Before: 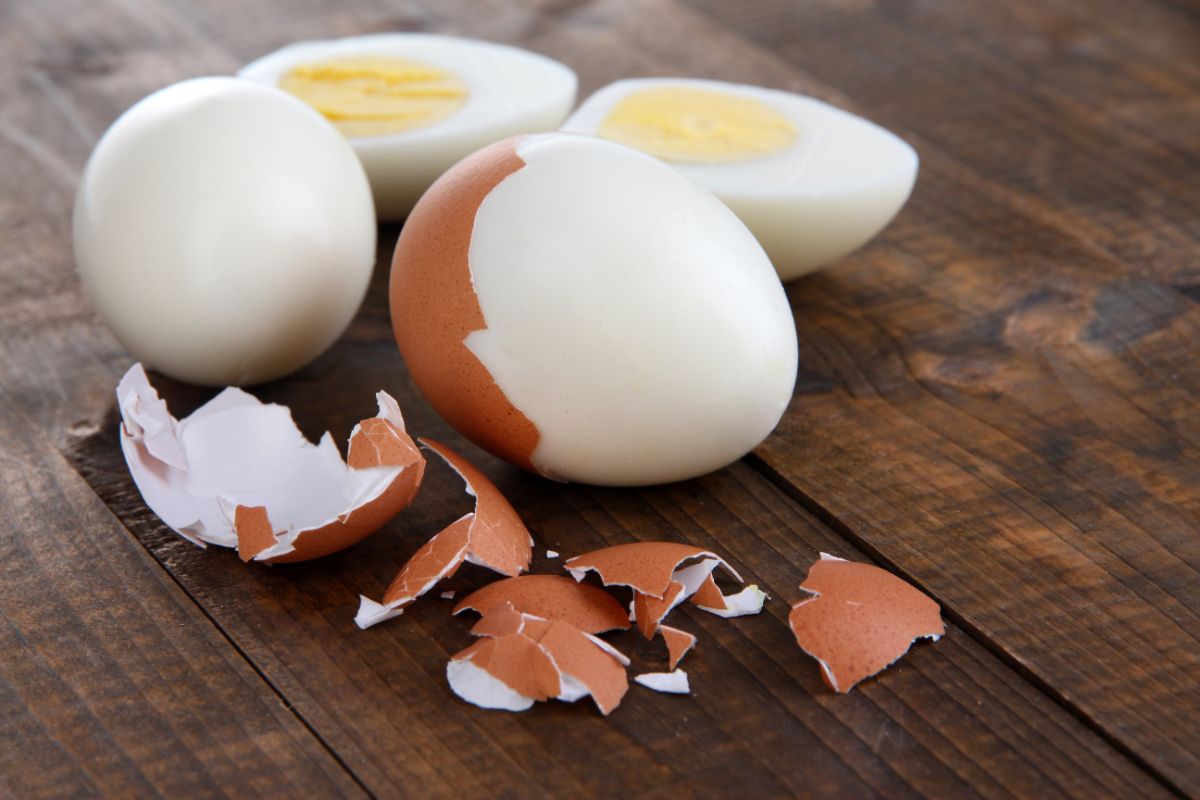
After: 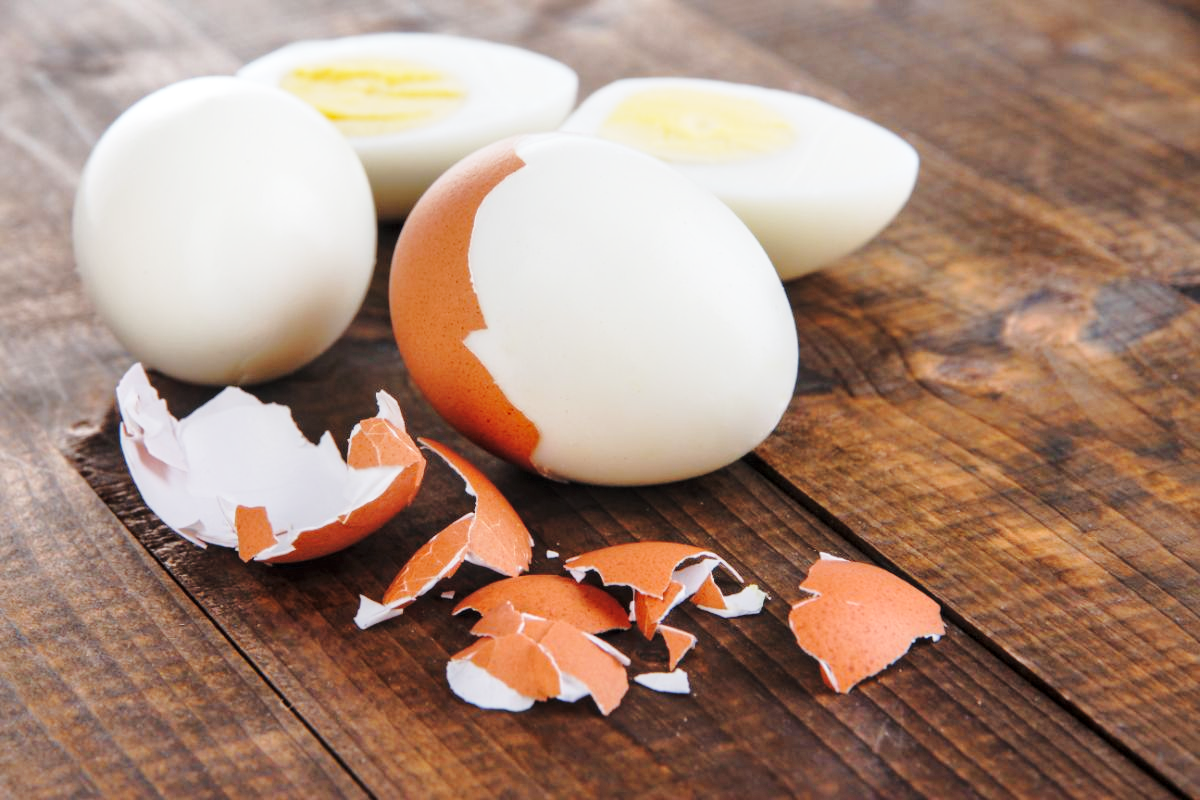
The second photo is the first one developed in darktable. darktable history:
contrast brightness saturation: brightness 0.129
local contrast: on, module defaults
base curve: curves: ch0 [(0, 0) (0.028, 0.03) (0.121, 0.232) (0.46, 0.748) (0.859, 0.968) (1, 1)], preserve colors none
shadows and highlights: shadows -20.6, white point adjustment -1.99, highlights -35.22
